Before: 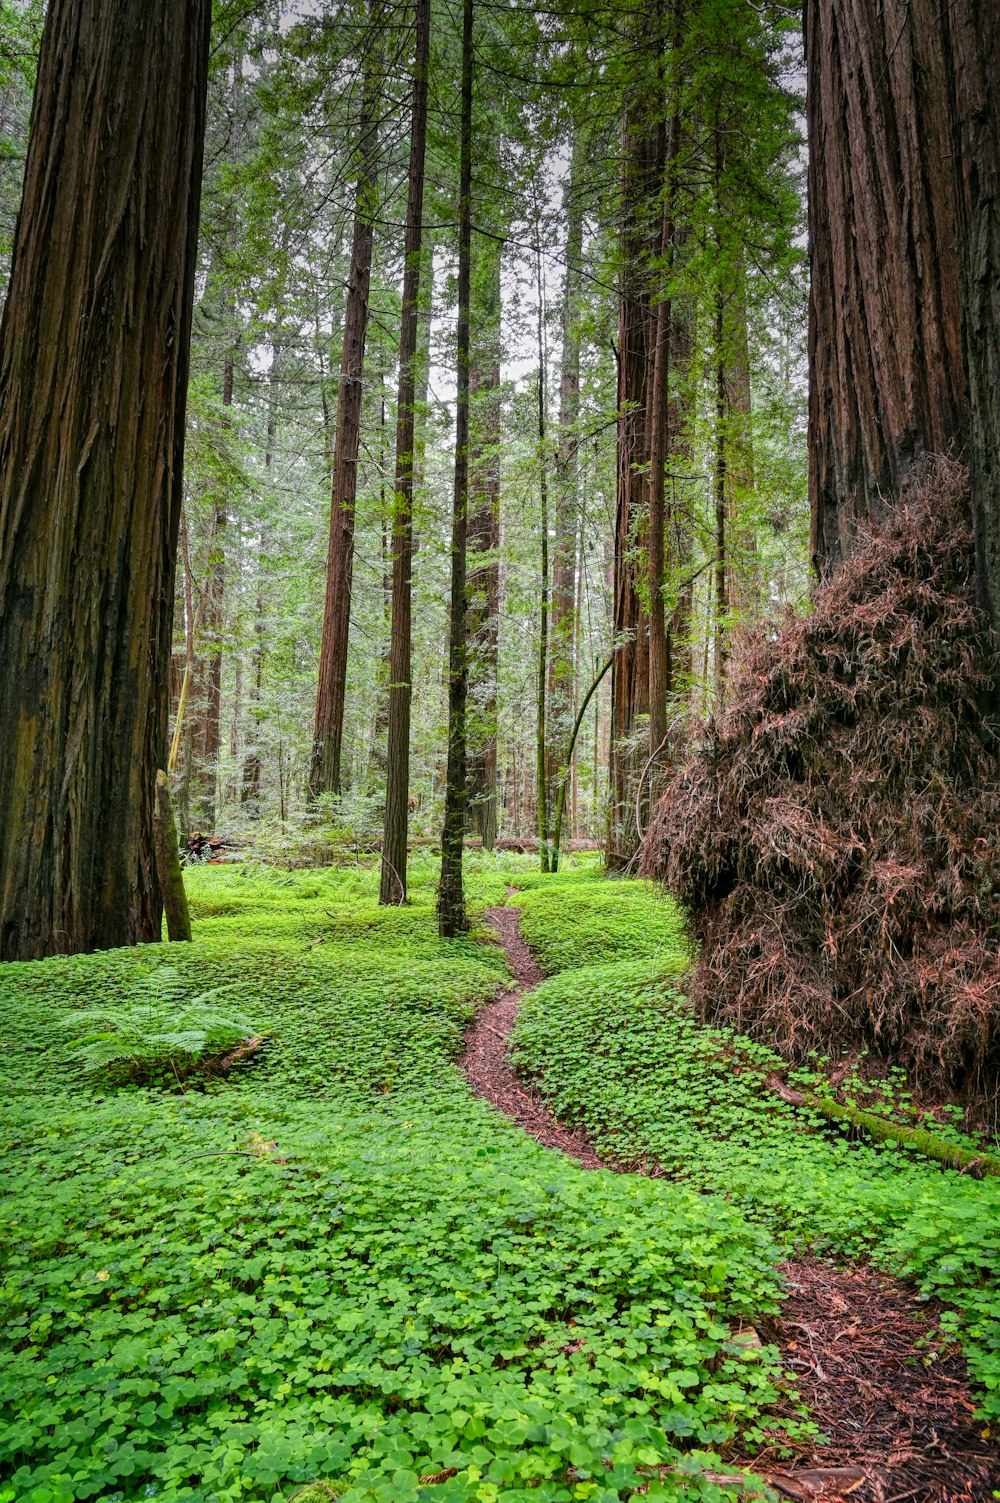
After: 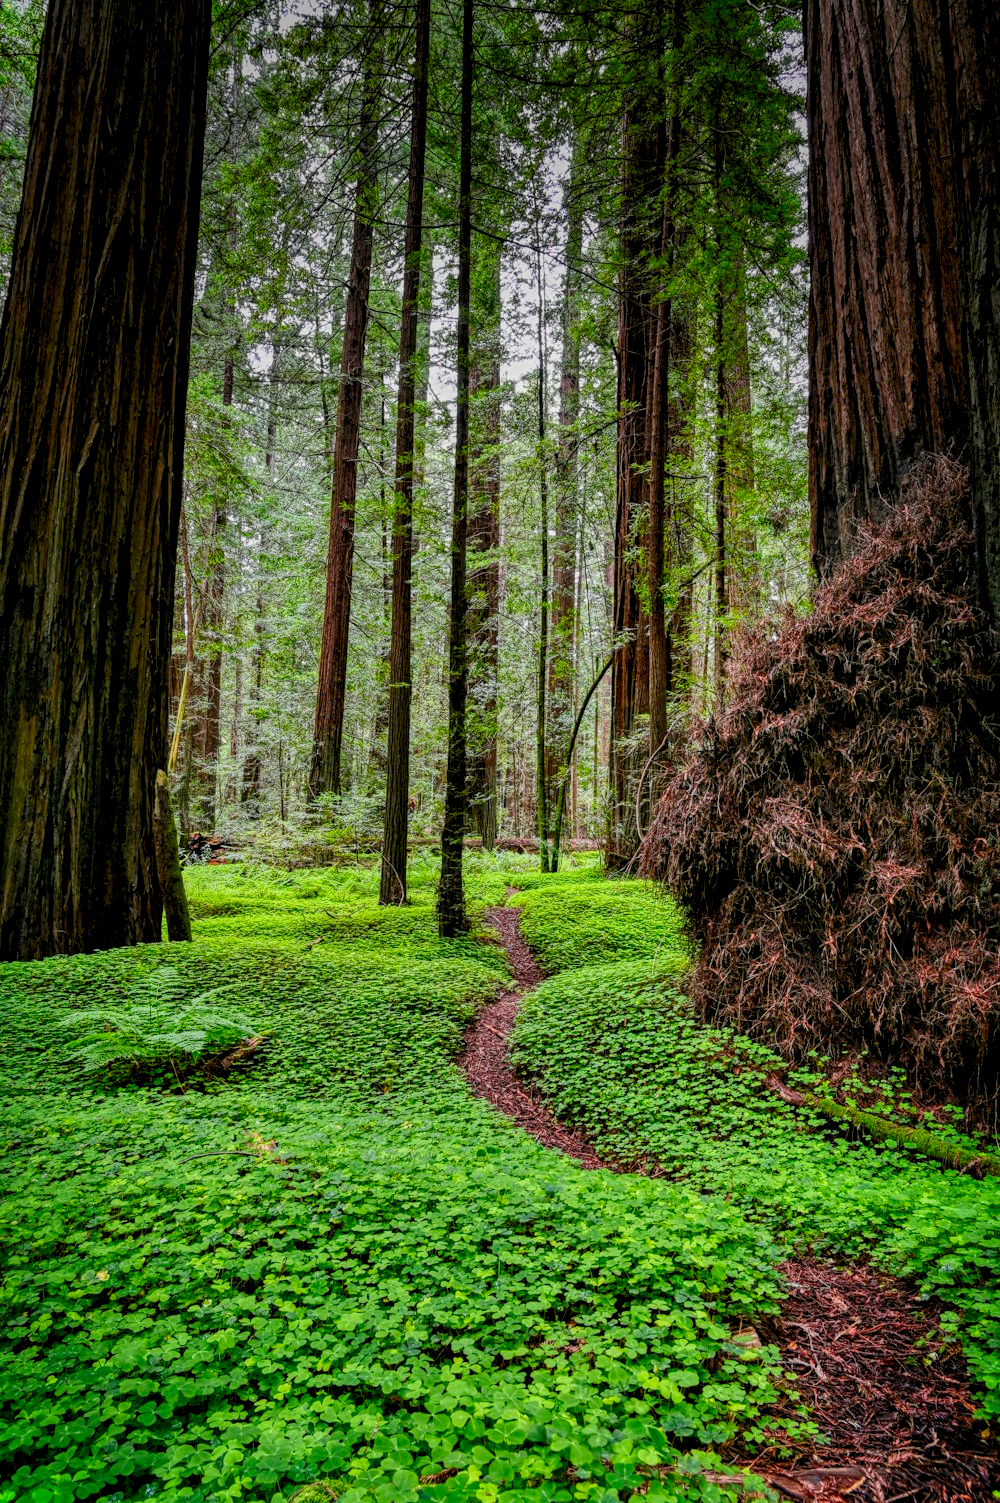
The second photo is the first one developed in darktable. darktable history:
local contrast: on, module defaults
contrast brightness saturation: contrast 0.13, brightness -0.24, saturation 0.14
rgb levels: preserve colors sum RGB, levels [[0.038, 0.433, 0.934], [0, 0.5, 1], [0, 0.5, 1]]
